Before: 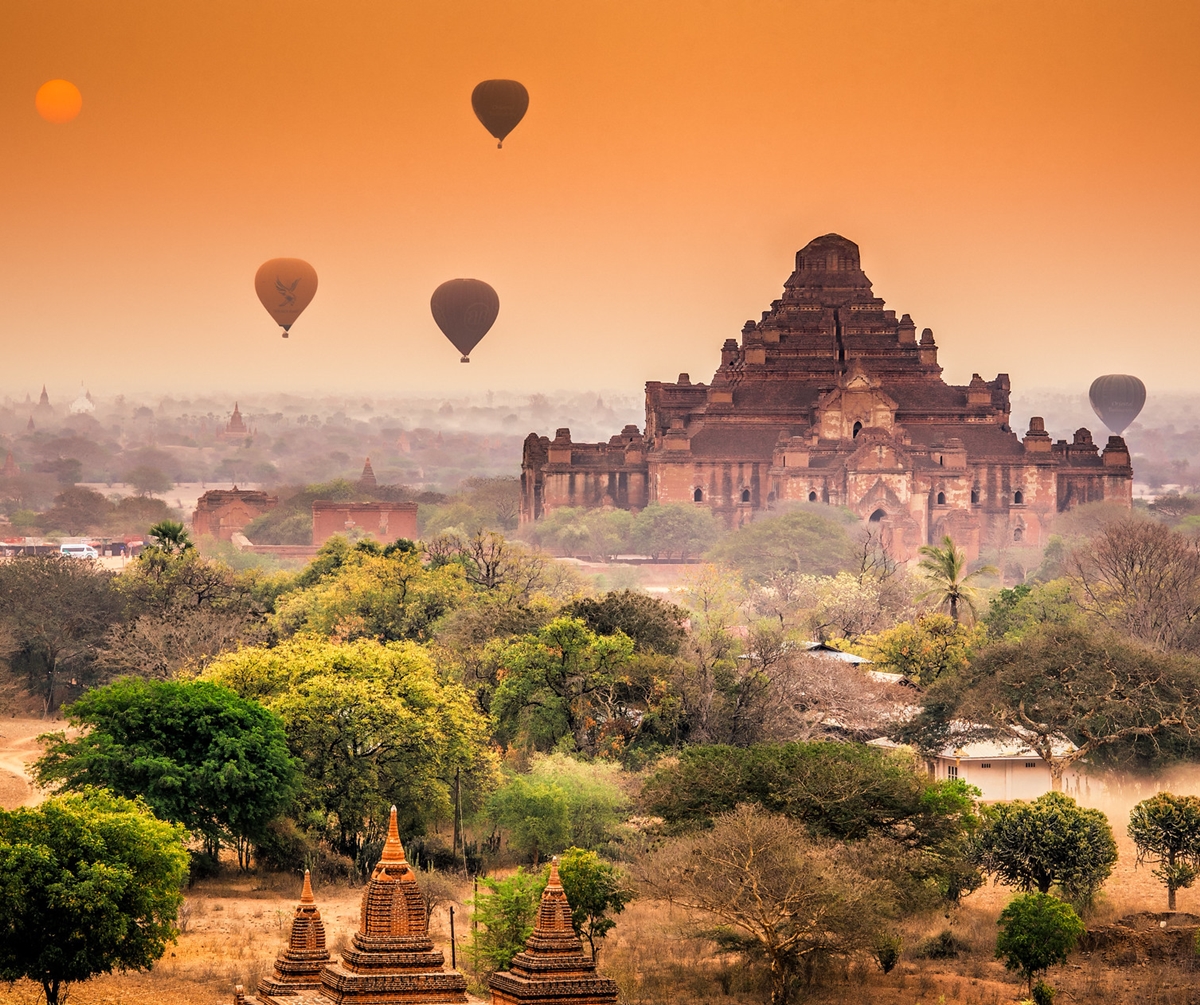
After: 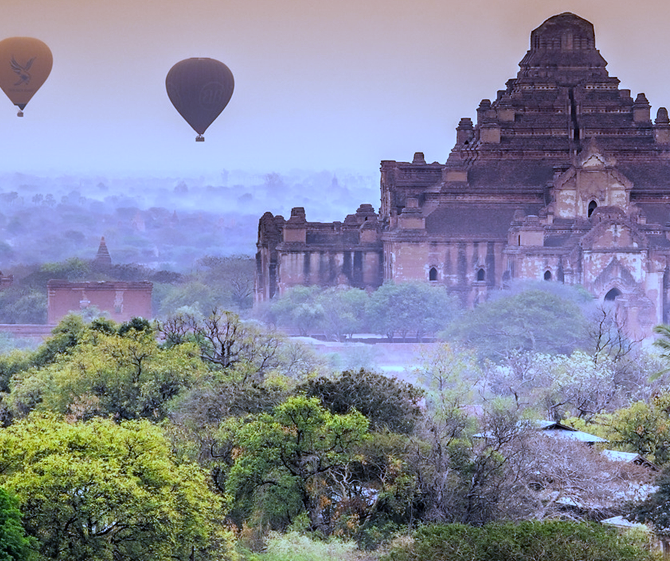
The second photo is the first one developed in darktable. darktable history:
white balance: red 0.766, blue 1.537
crop and rotate: left 22.13%, top 22.054%, right 22.026%, bottom 22.102%
